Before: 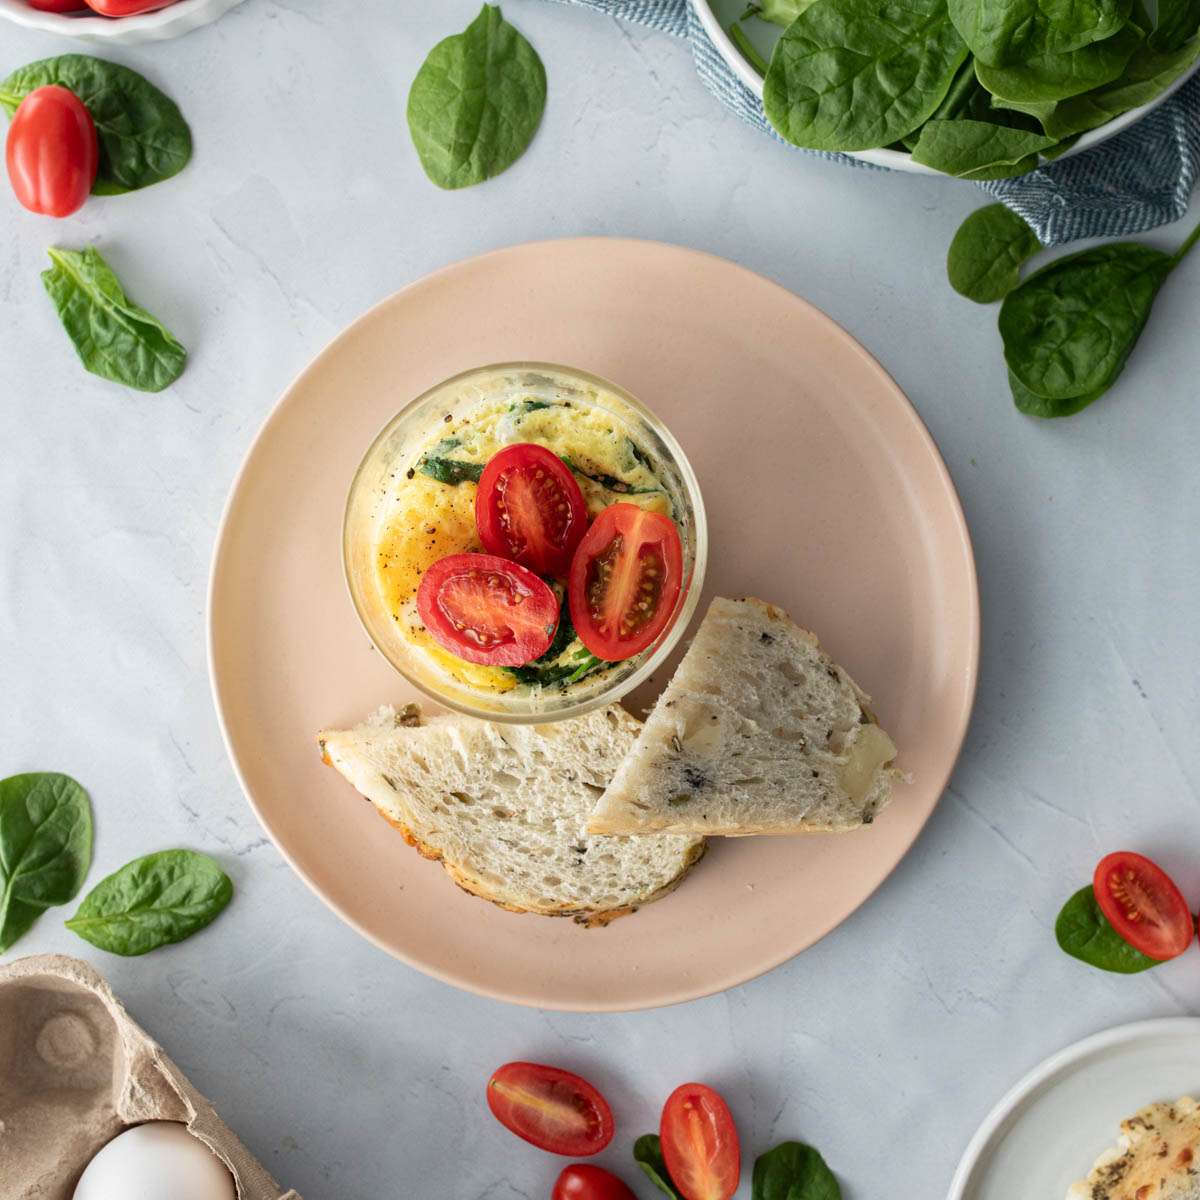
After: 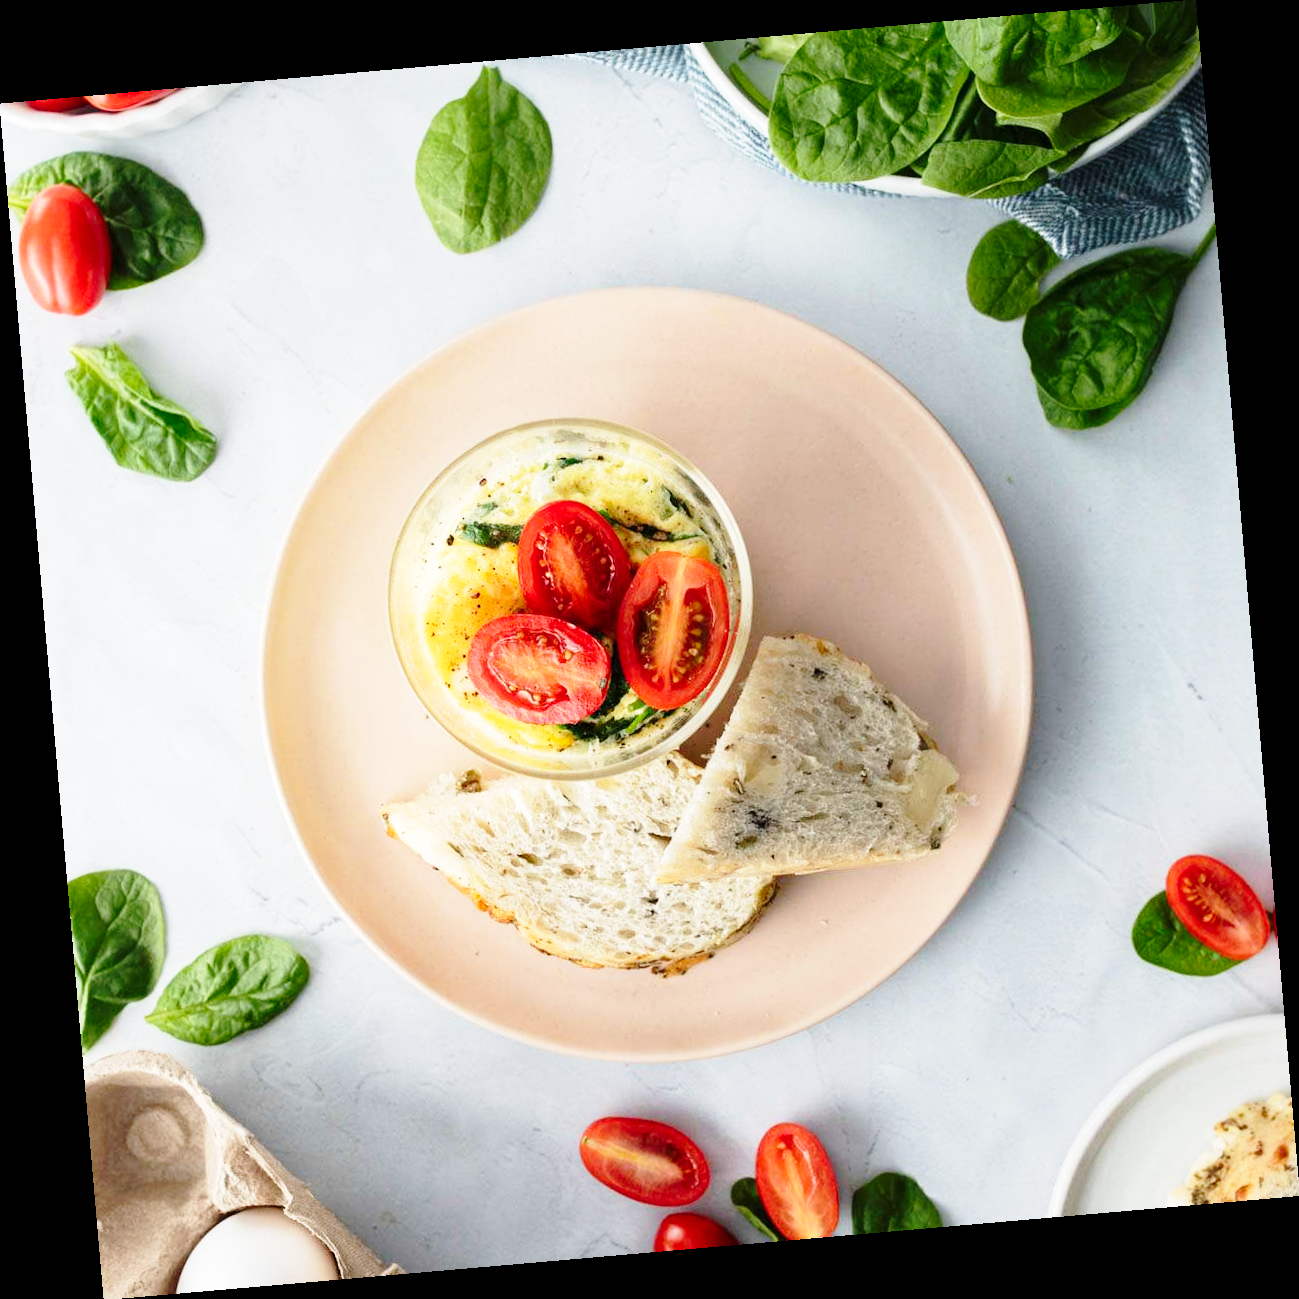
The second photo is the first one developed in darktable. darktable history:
base curve: curves: ch0 [(0, 0) (0.028, 0.03) (0.121, 0.232) (0.46, 0.748) (0.859, 0.968) (1, 1)], preserve colors none
rotate and perspective: rotation -4.98°, automatic cropping off
